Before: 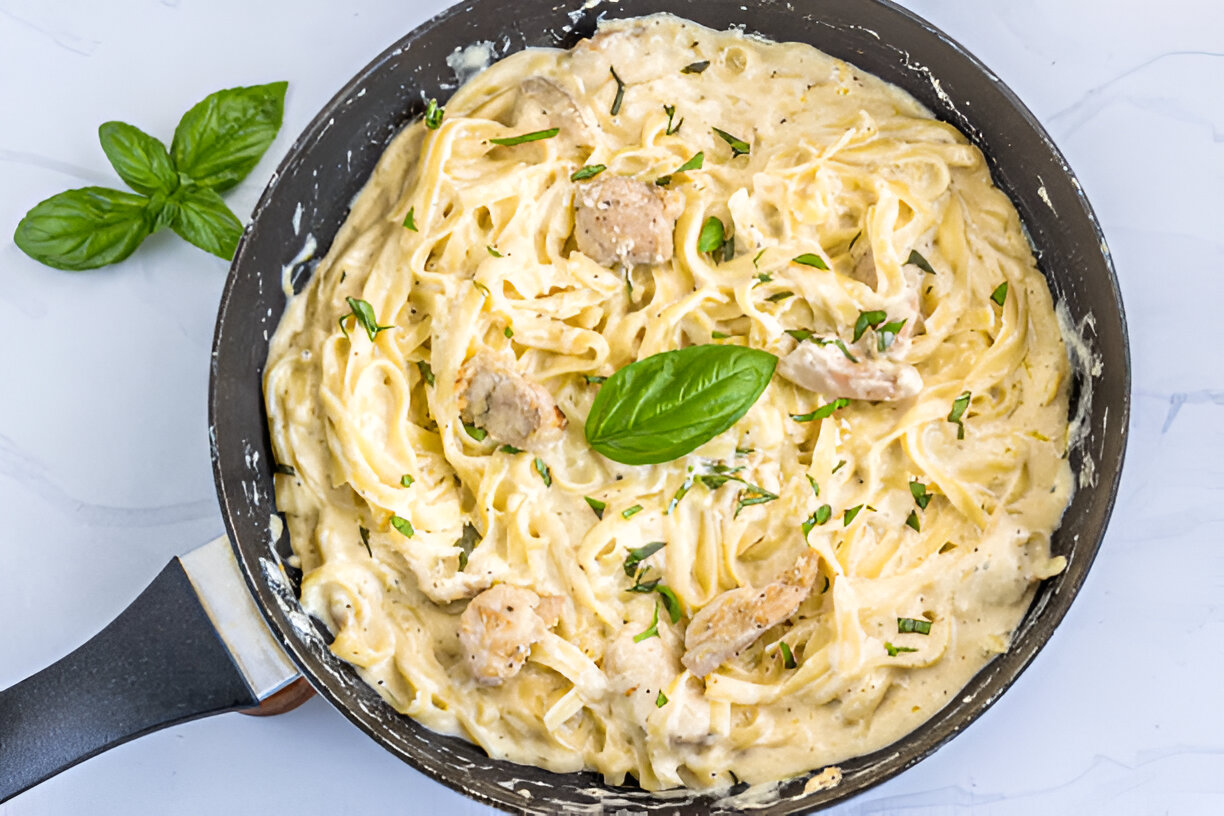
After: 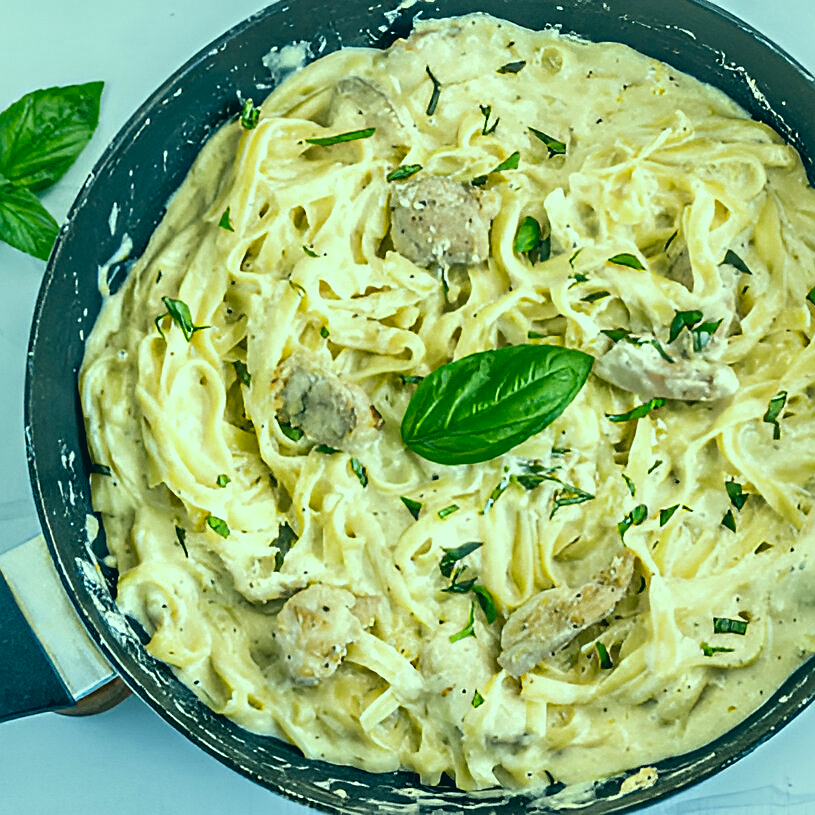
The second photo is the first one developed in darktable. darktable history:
crop and rotate: left 15.055%, right 18.278%
sharpen: on, module defaults
color correction: highlights a* -20.08, highlights b* 9.8, shadows a* -20.4, shadows b* -10.76
shadows and highlights: highlights color adjustment 0%, low approximation 0.01, soften with gaussian
